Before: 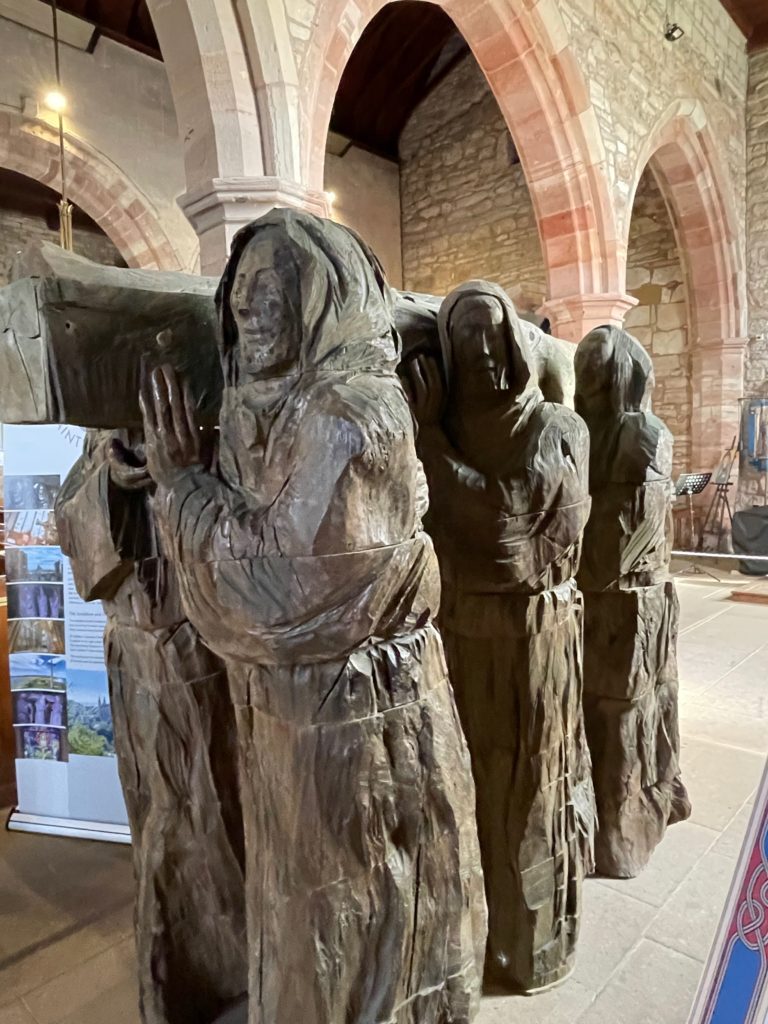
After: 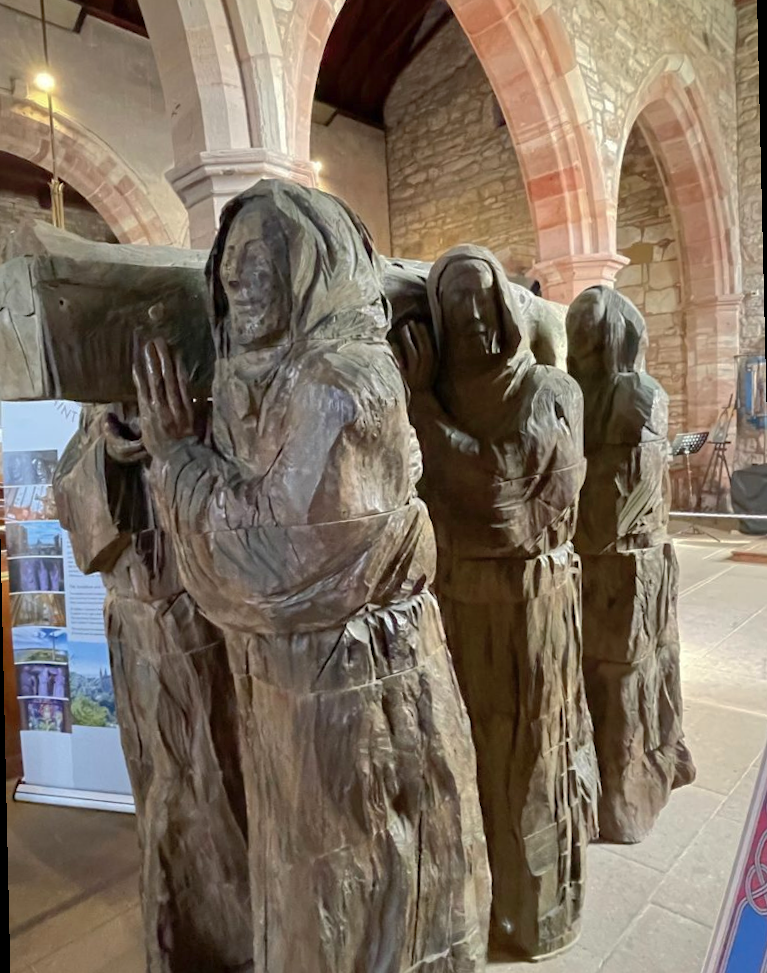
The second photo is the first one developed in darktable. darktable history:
shadows and highlights: on, module defaults
color balance rgb: global vibrance 10%
rotate and perspective: rotation -1.32°, lens shift (horizontal) -0.031, crop left 0.015, crop right 0.985, crop top 0.047, crop bottom 0.982
